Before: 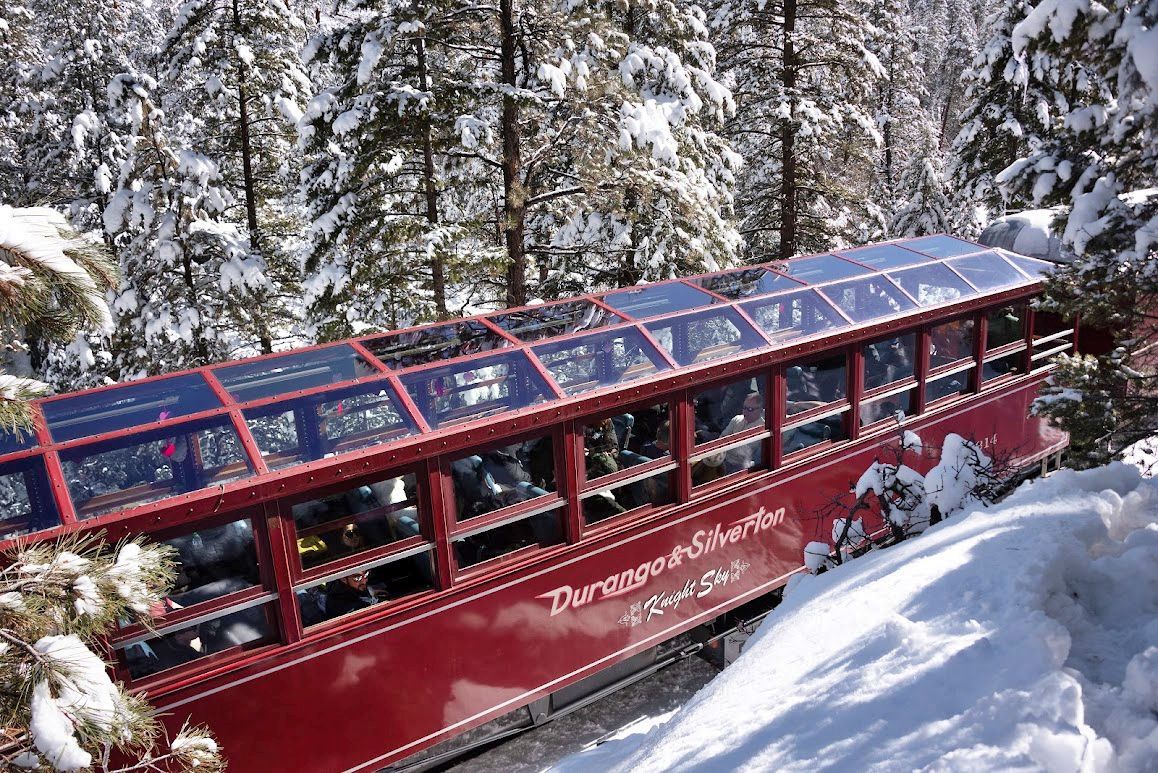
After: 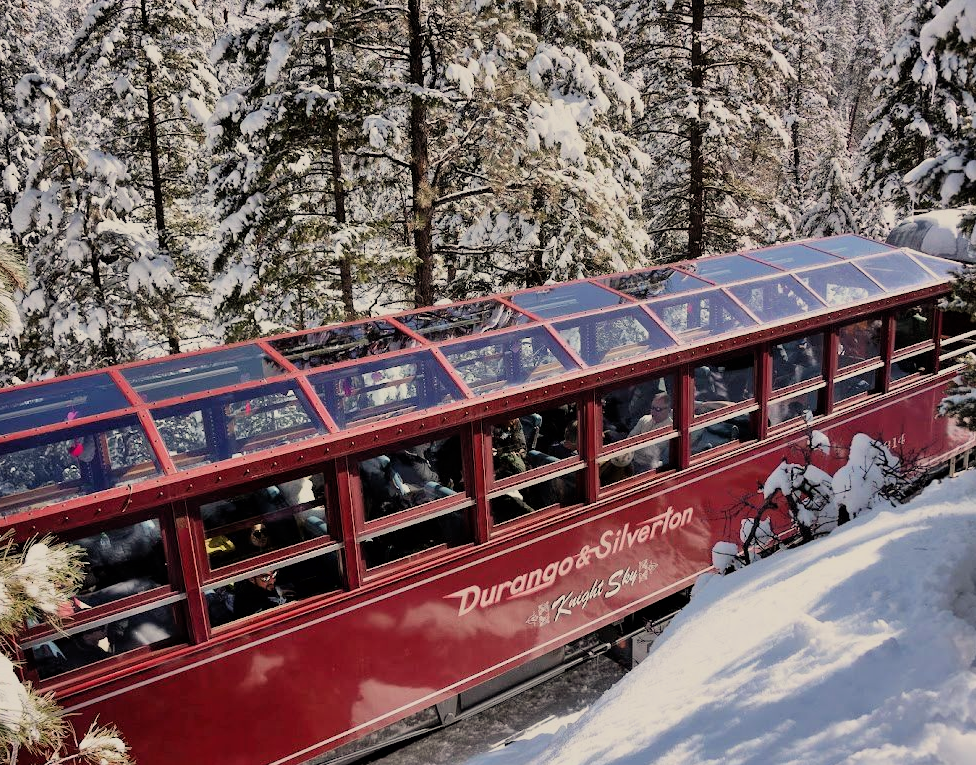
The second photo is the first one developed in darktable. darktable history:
crop: left 8.026%, right 7.374%
filmic rgb: black relative exposure -7.65 EV, white relative exposure 4.56 EV, hardness 3.61, color science v6 (2022)
tone equalizer: -7 EV 0.13 EV, smoothing diameter 25%, edges refinement/feathering 10, preserve details guided filter
white balance: red 1.045, blue 0.932
